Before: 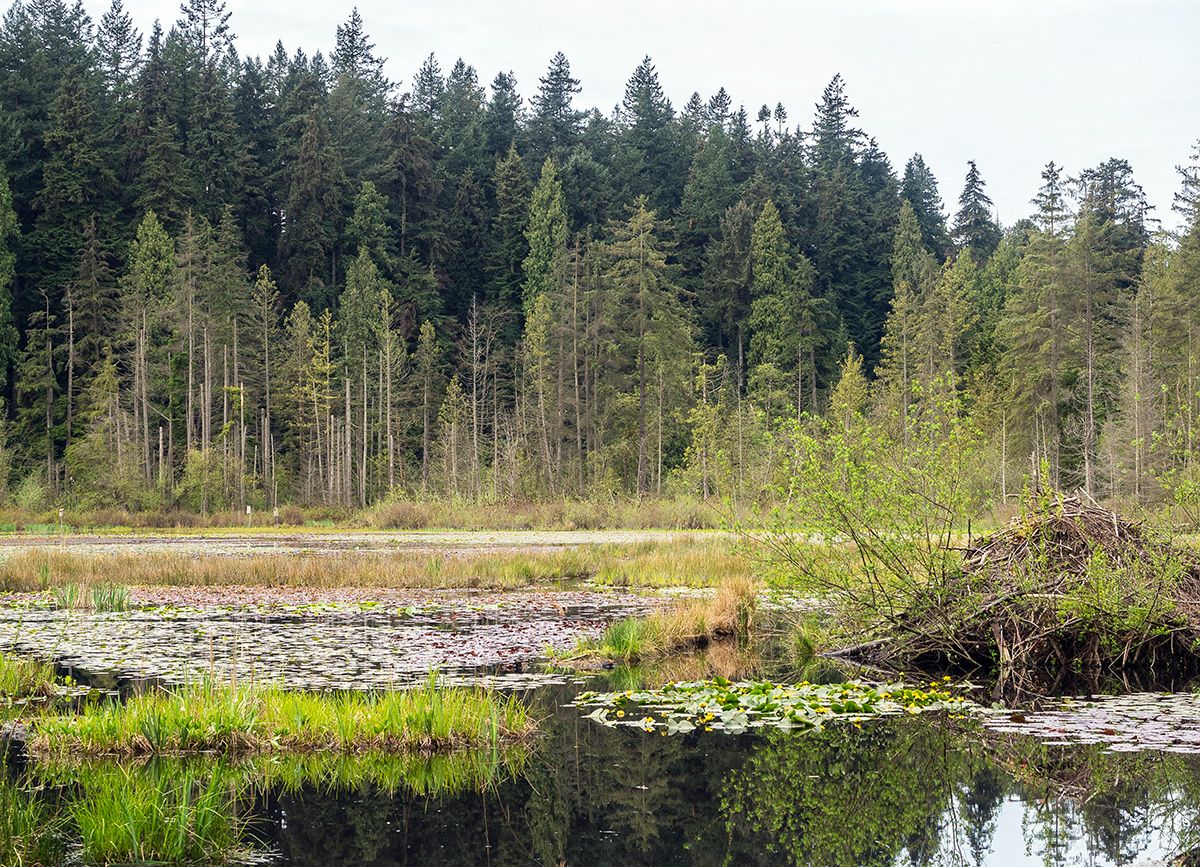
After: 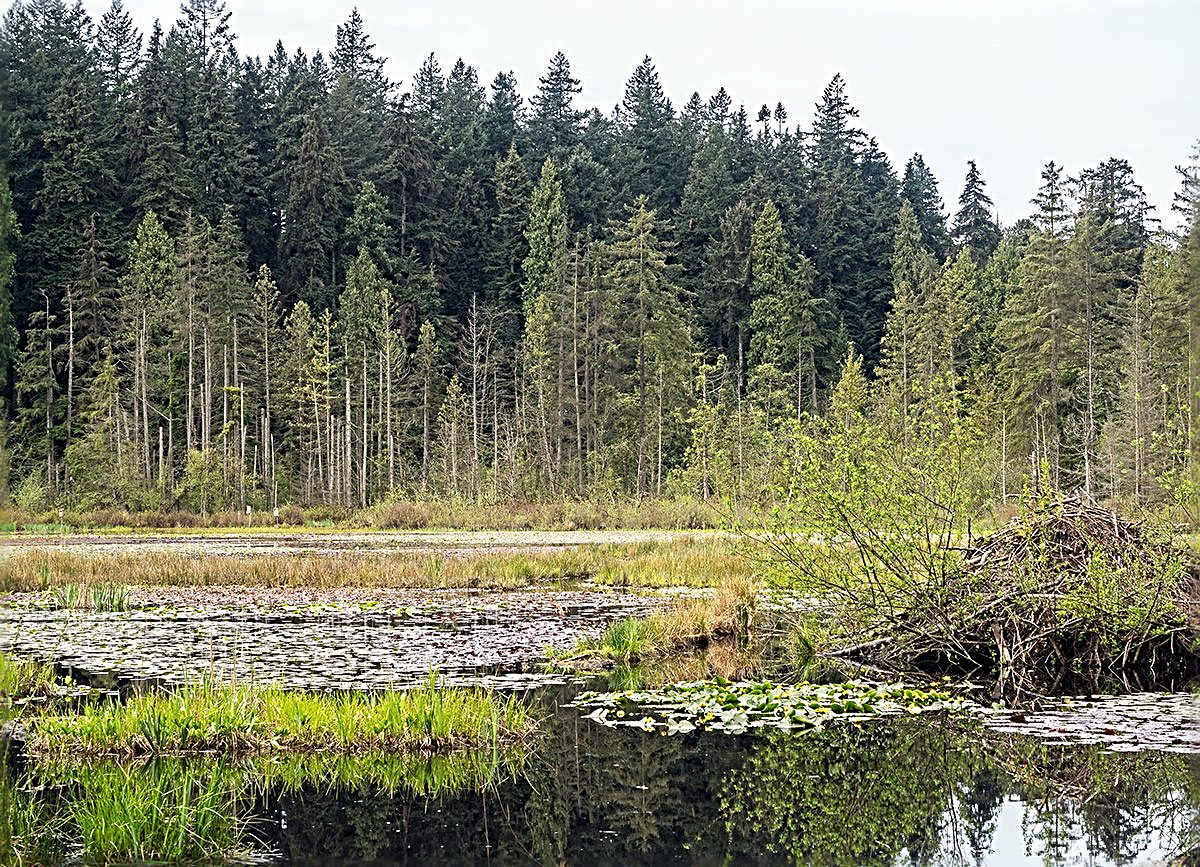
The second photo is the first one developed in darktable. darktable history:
sharpen: radius 3.719, amount 0.942
